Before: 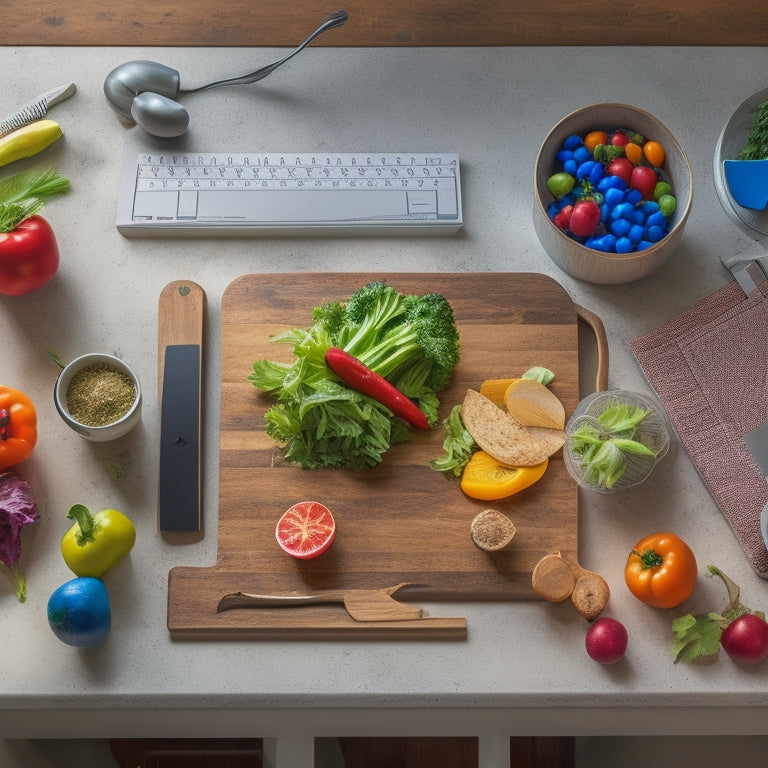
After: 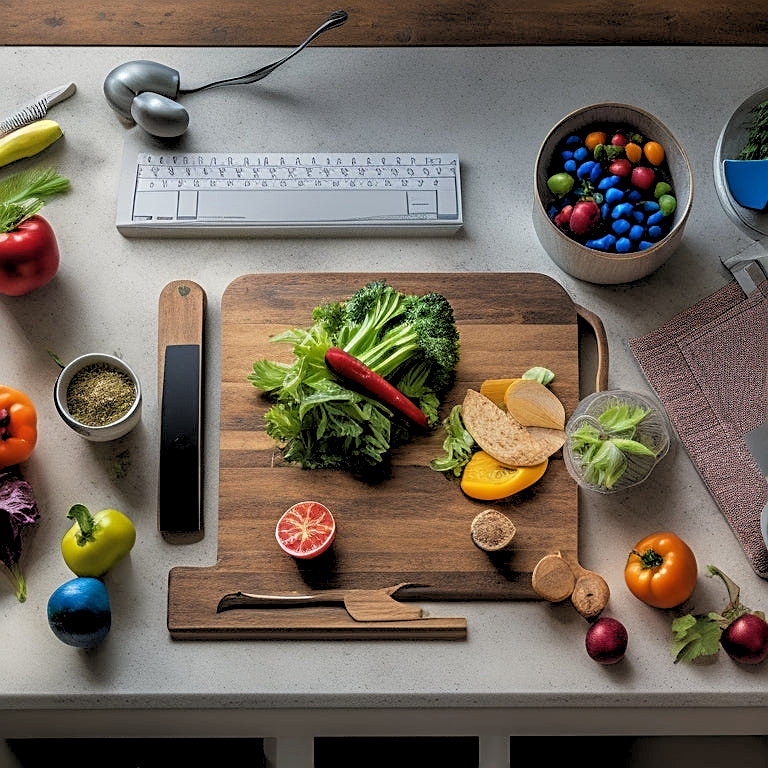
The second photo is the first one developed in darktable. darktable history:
contrast equalizer: y [[0.5 ×6], [0.5 ×6], [0.5, 0.5, 0.501, 0.545, 0.707, 0.863], [0 ×6], [0 ×6]]
rgb levels: levels [[0.034, 0.472, 0.904], [0, 0.5, 1], [0, 0.5, 1]]
sharpen: on, module defaults
